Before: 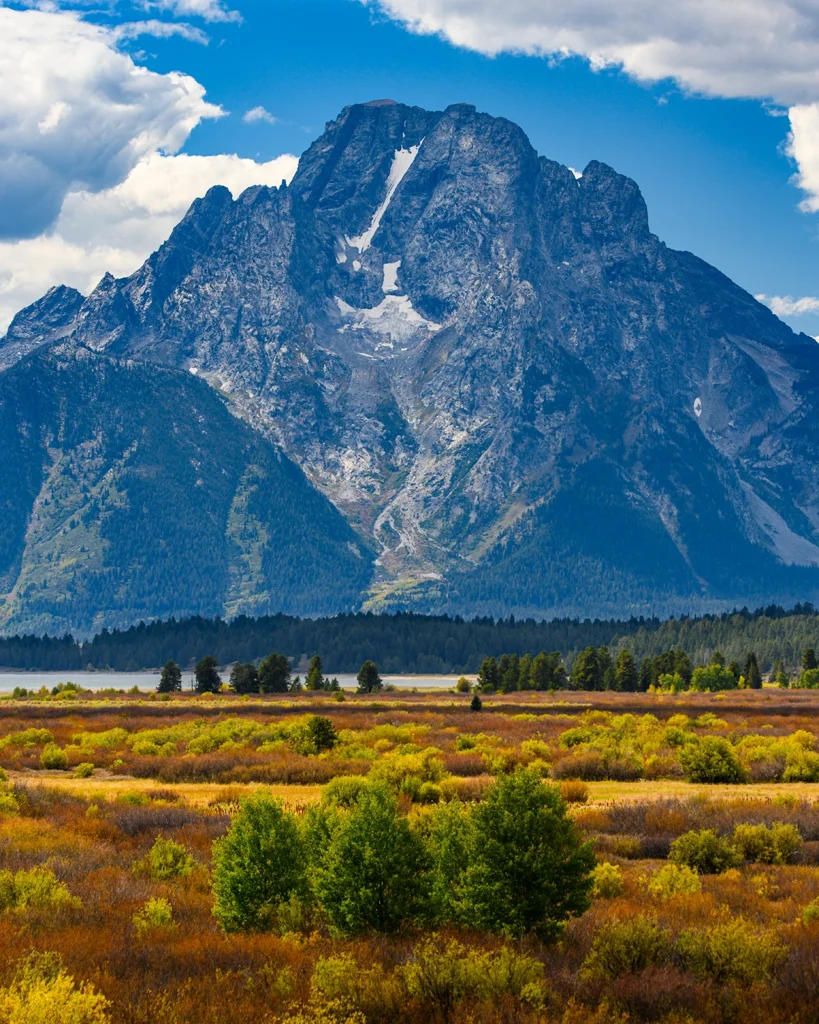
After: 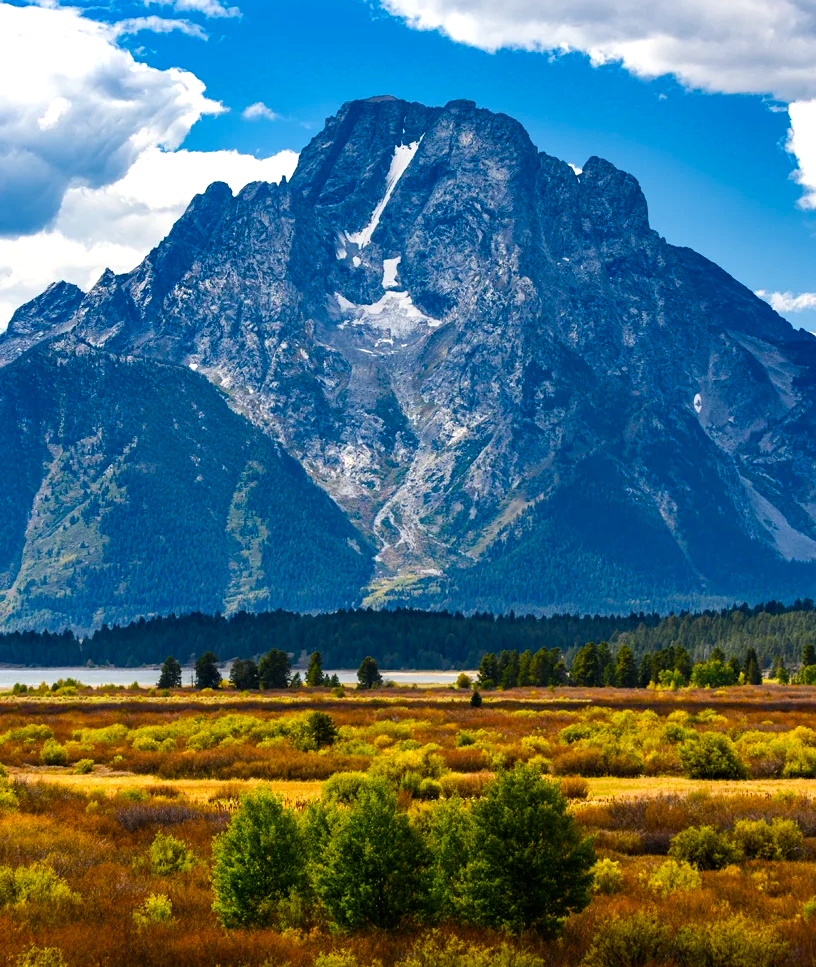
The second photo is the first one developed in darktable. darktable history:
crop: top 0.448%, right 0.264%, bottom 5.045%
color balance rgb: shadows lift › luminance -20%, power › hue 72.24°, highlights gain › luminance 15%, global offset › hue 171.6°, perceptual saturation grading › global saturation 14.09%, perceptual saturation grading › highlights -25%, perceptual saturation grading › shadows 25%, global vibrance 25%, contrast 10%
